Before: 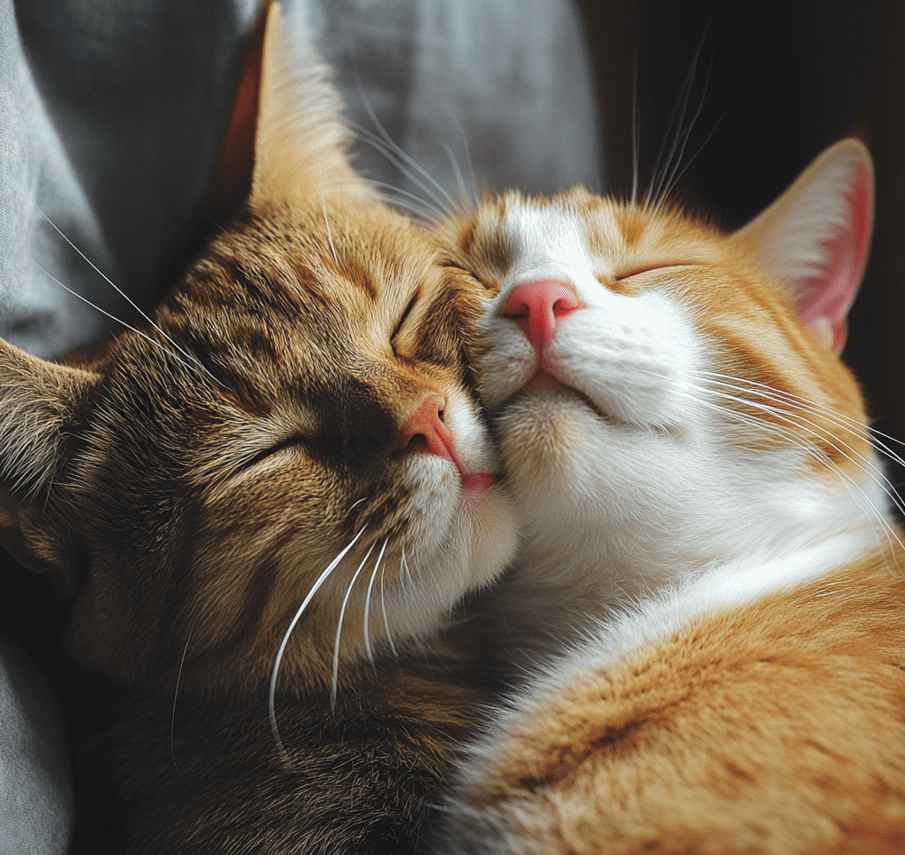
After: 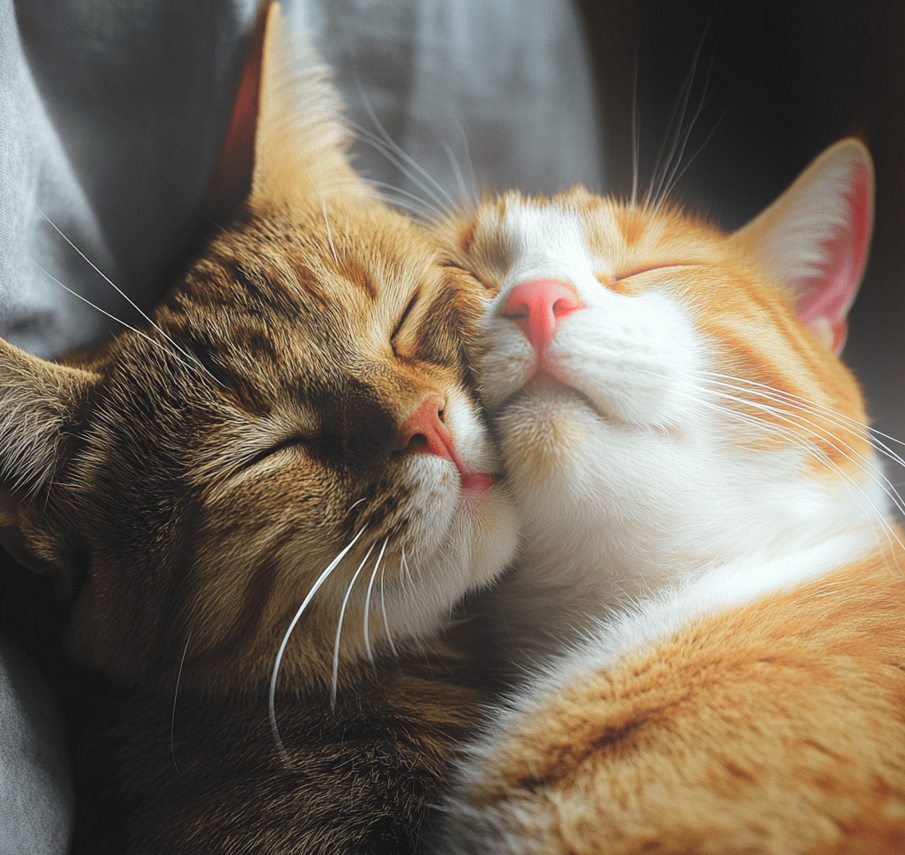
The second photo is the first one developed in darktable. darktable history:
bloom: on, module defaults
tone equalizer: on, module defaults
